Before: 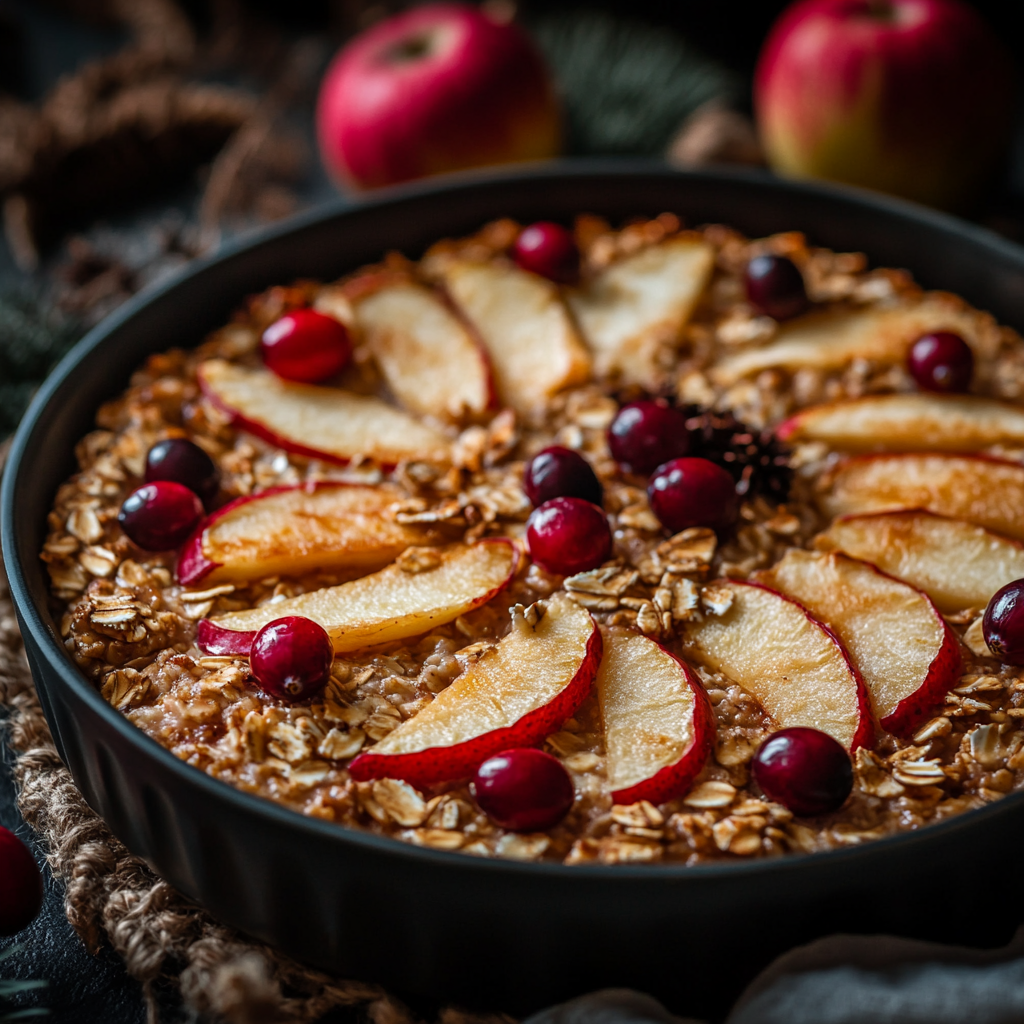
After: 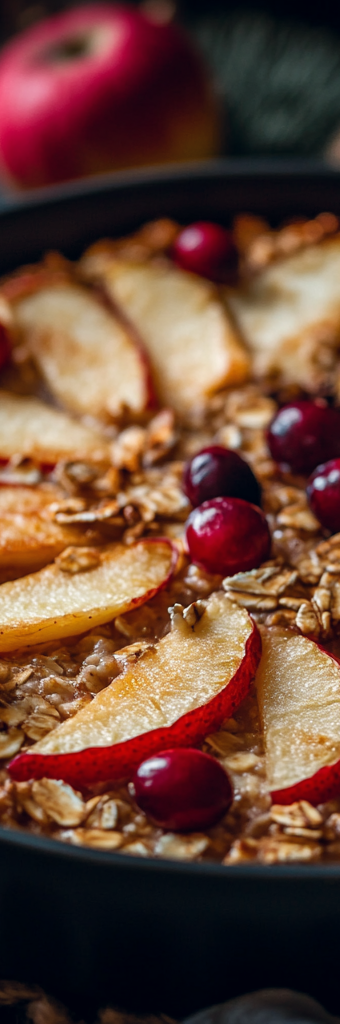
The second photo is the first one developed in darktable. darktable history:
color correction: highlights a* 0.207, highlights b* 2.7, shadows a* -0.874, shadows b* -4.78
crop: left 33.36%, right 33.36%
